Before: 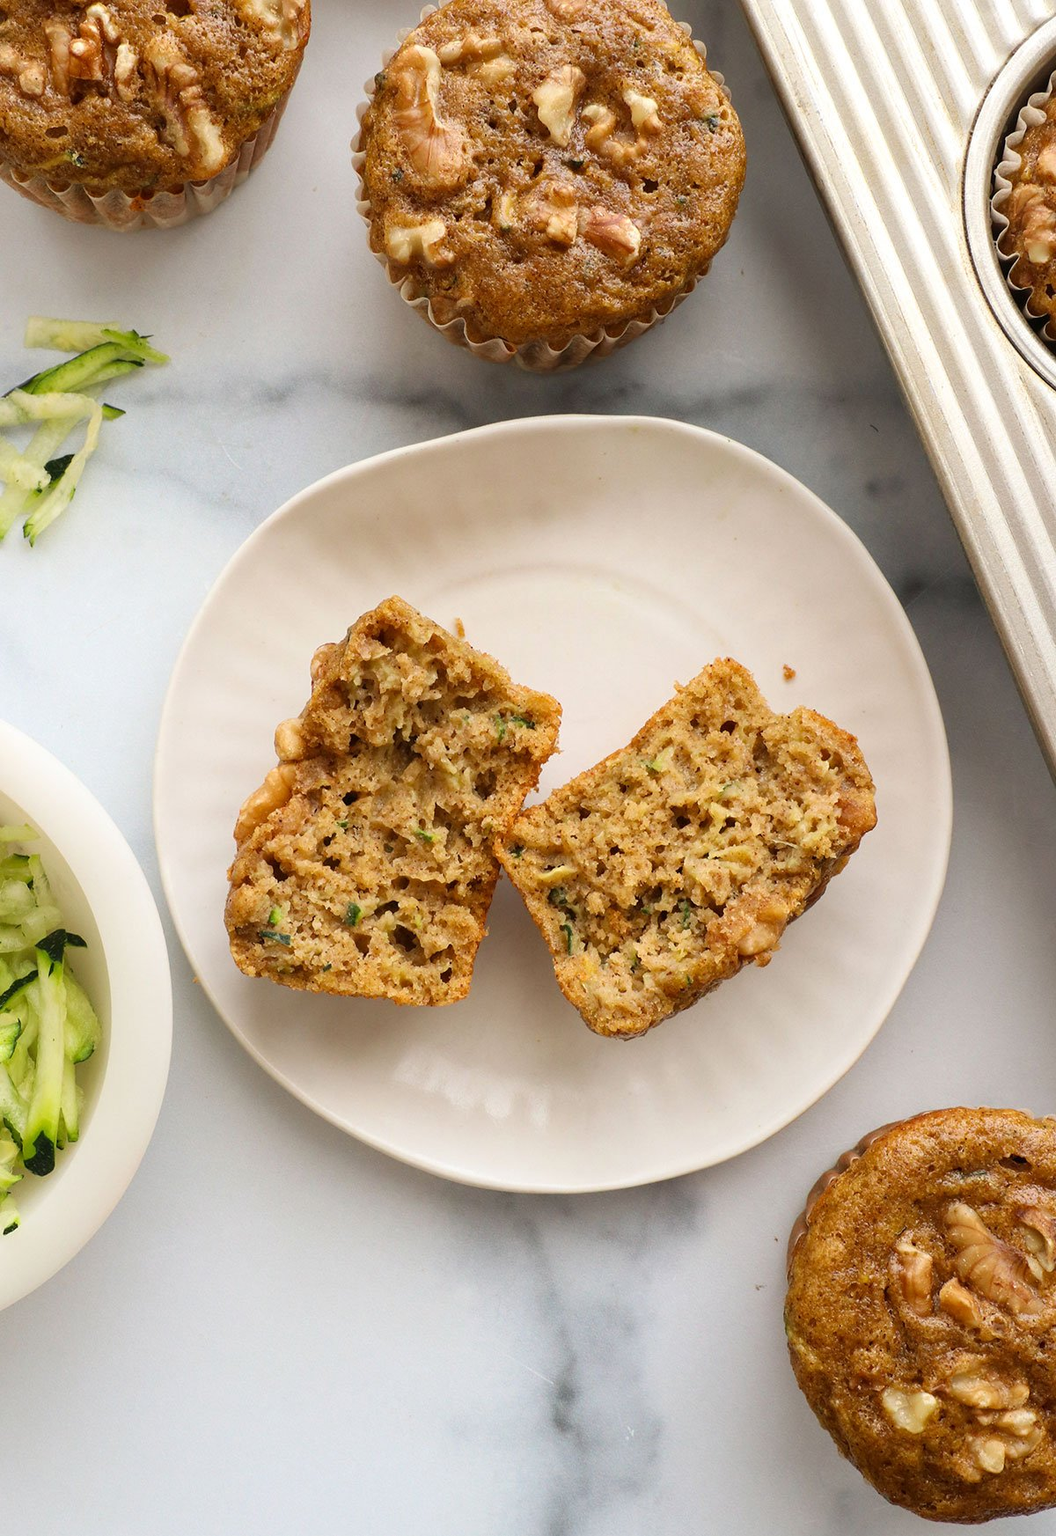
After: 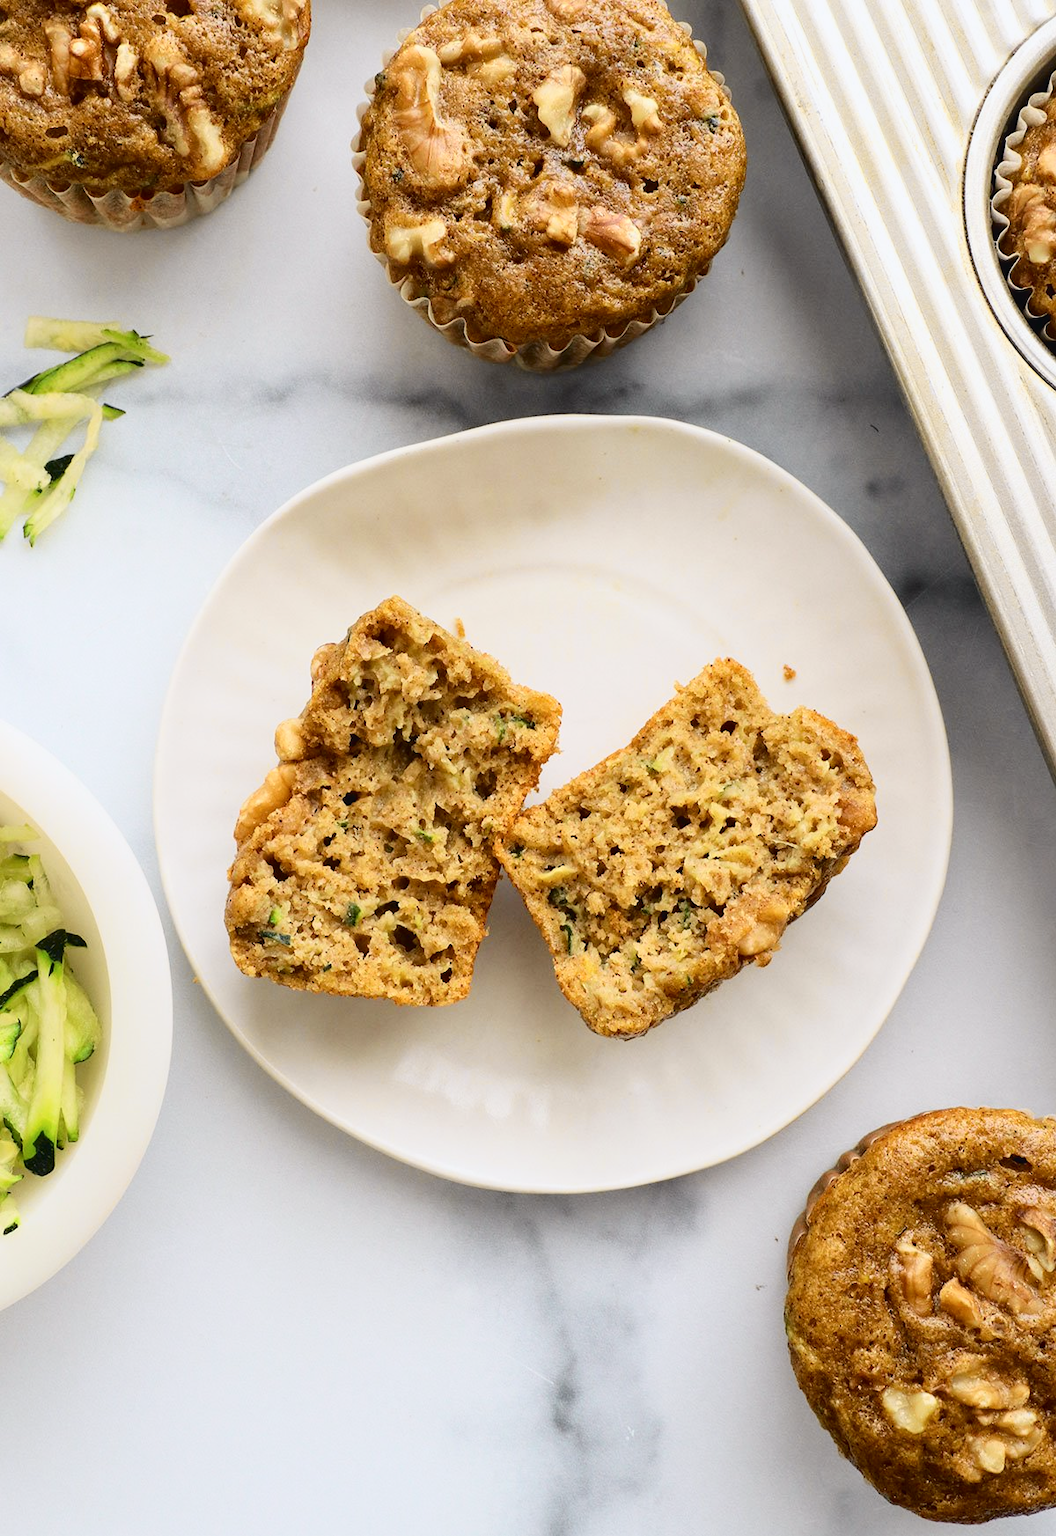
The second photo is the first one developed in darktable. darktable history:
tone curve: curves: ch0 [(0, 0.023) (0.104, 0.058) (0.21, 0.162) (0.469, 0.524) (0.579, 0.65) (0.725, 0.8) (0.858, 0.903) (1, 0.974)]; ch1 [(0, 0) (0.414, 0.395) (0.447, 0.447) (0.502, 0.501) (0.521, 0.512) (0.57, 0.563) (0.618, 0.61) (0.654, 0.642) (1, 1)]; ch2 [(0, 0) (0.356, 0.408) (0.437, 0.453) (0.492, 0.485) (0.524, 0.508) (0.566, 0.567) (0.595, 0.604) (1, 1)], color space Lab, independent channels, preserve colors none
